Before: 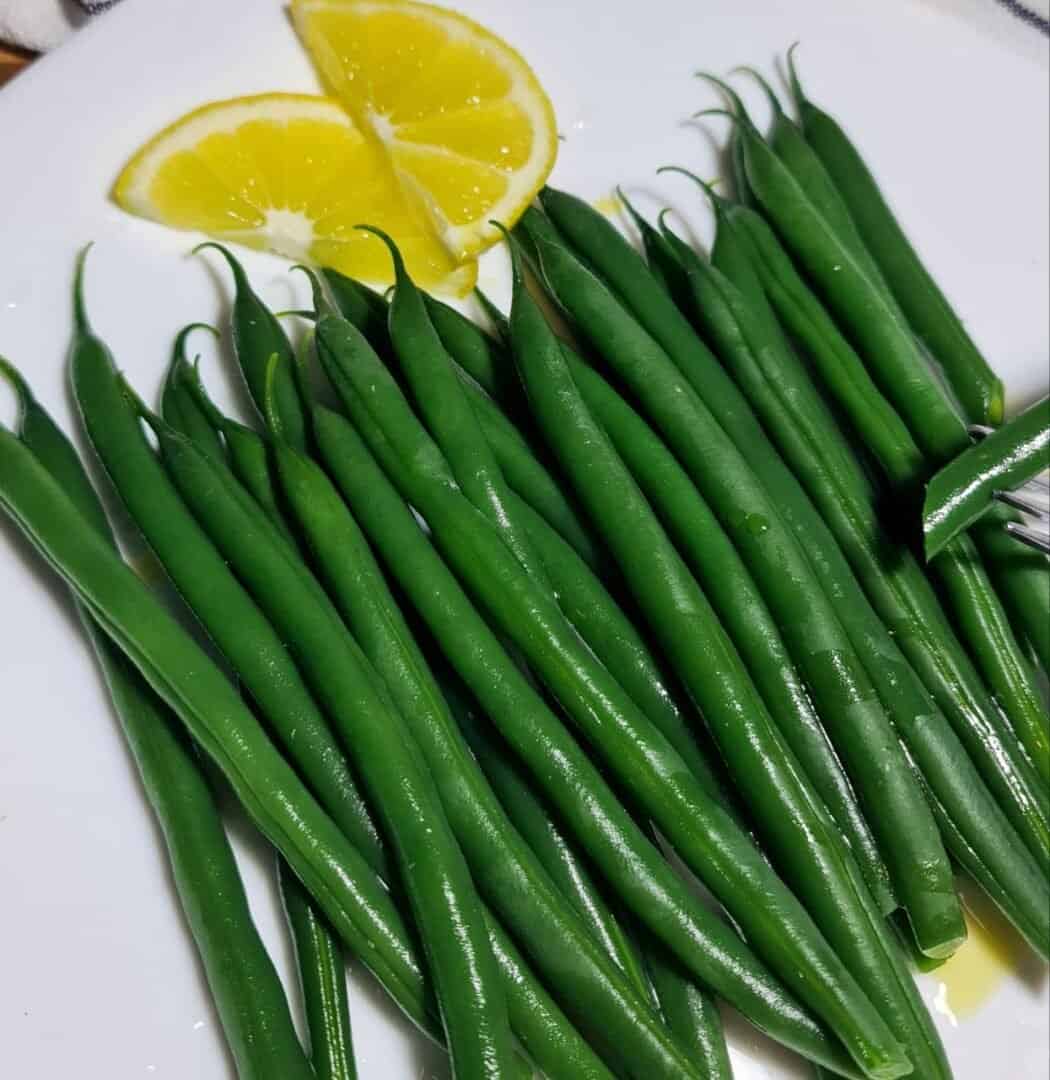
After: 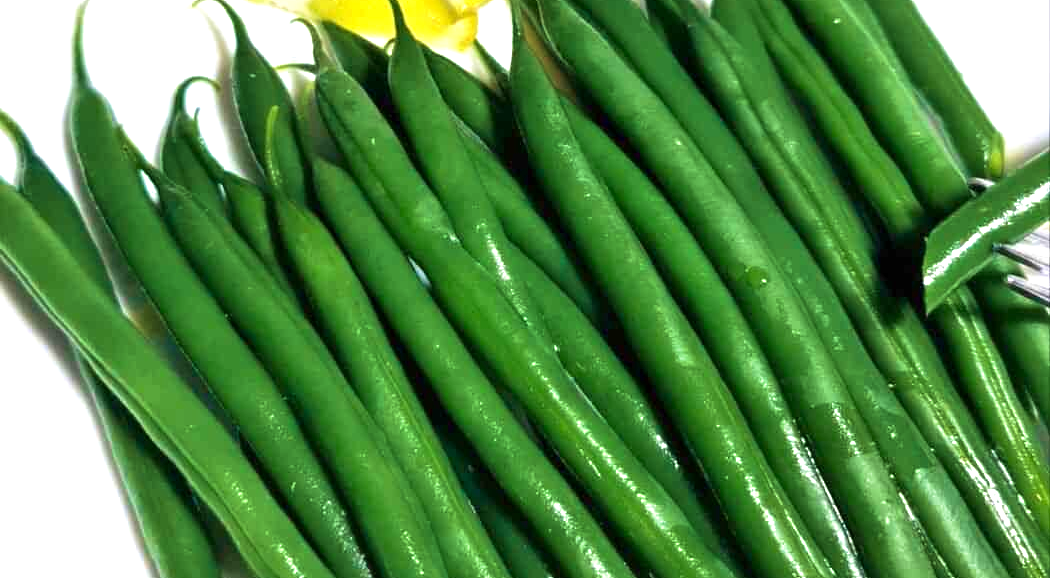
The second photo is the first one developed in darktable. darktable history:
velvia: strength 45%
crop and rotate: top 23.043%, bottom 23.437%
exposure: exposure 1.061 EV, compensate highlight preservation false
